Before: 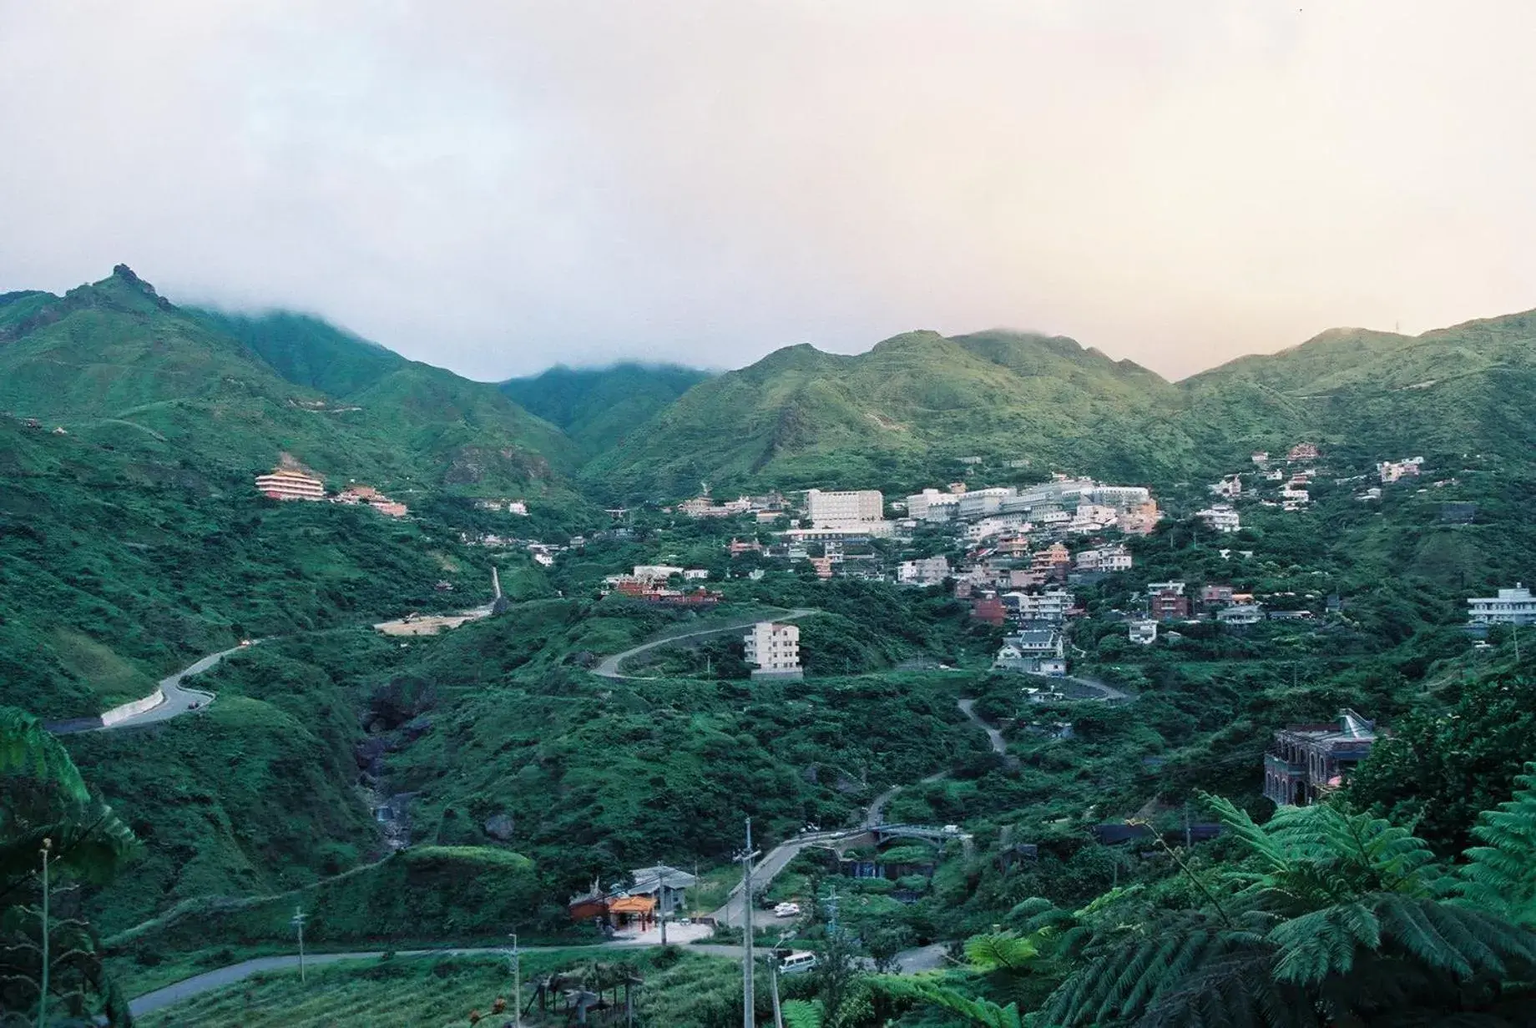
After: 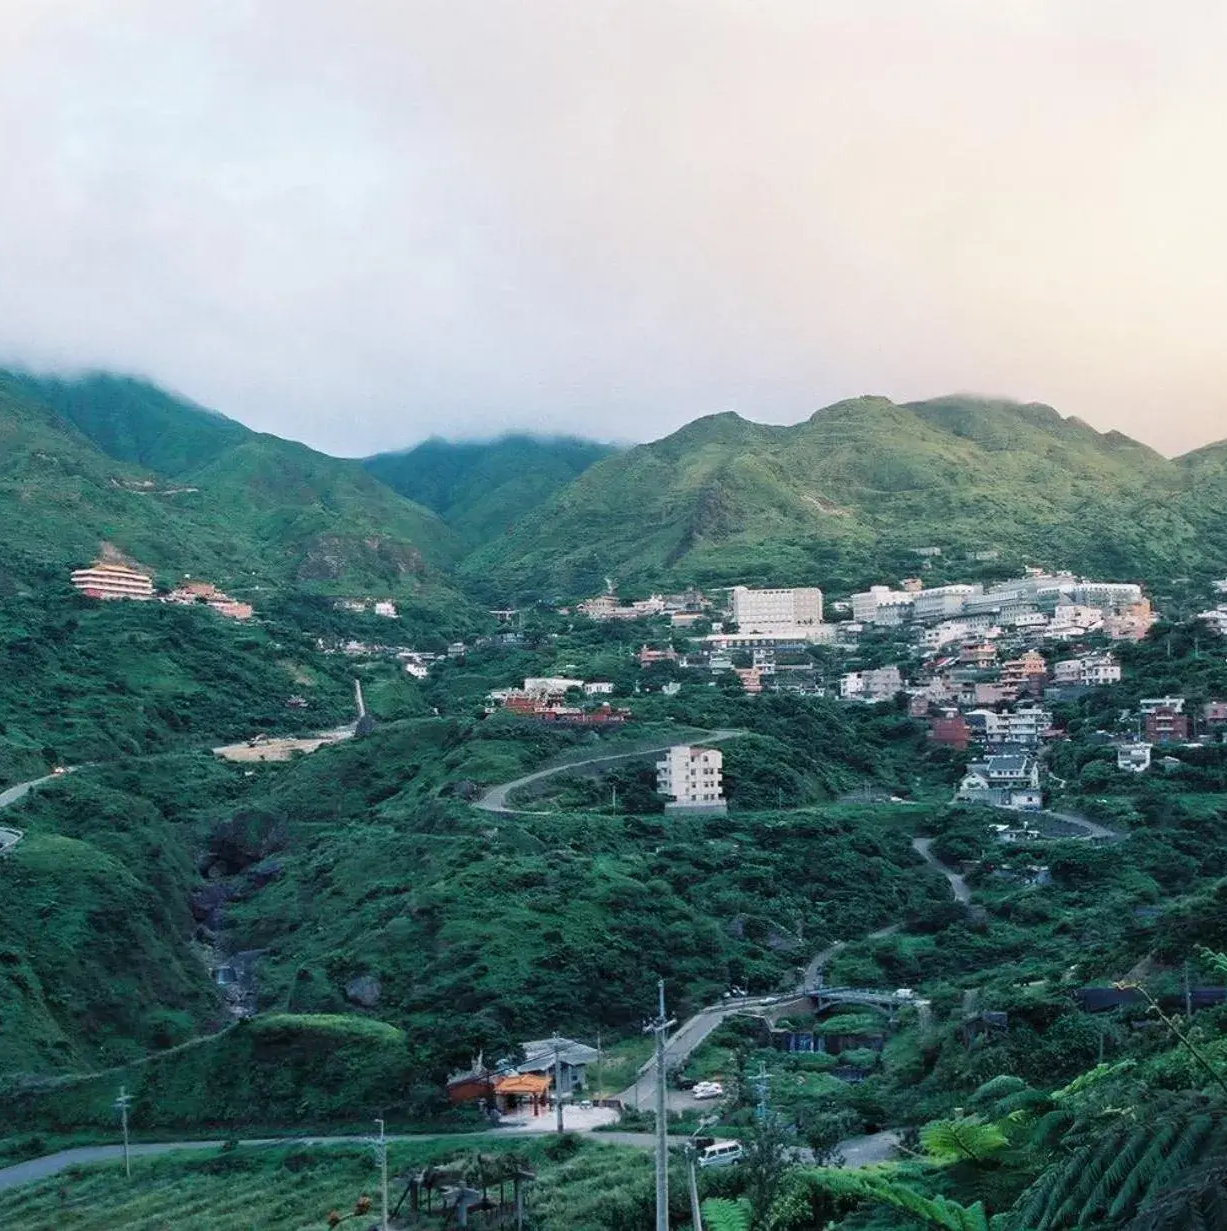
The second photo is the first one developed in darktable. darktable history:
crop and rotate: left 12.783%, right 20.528%
